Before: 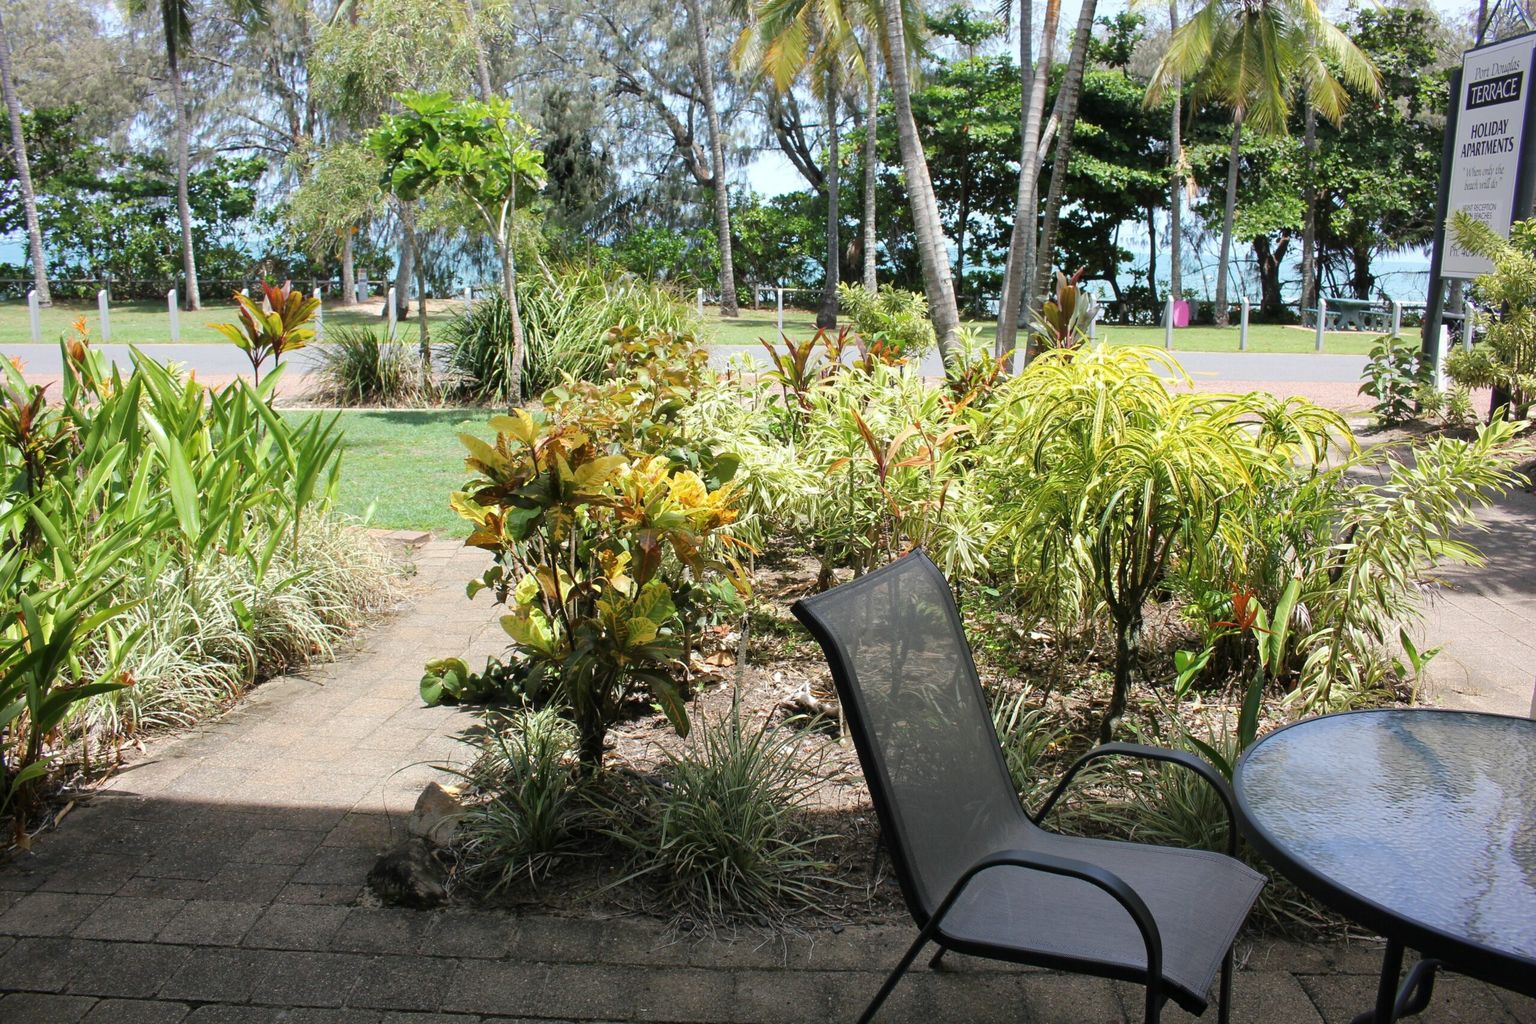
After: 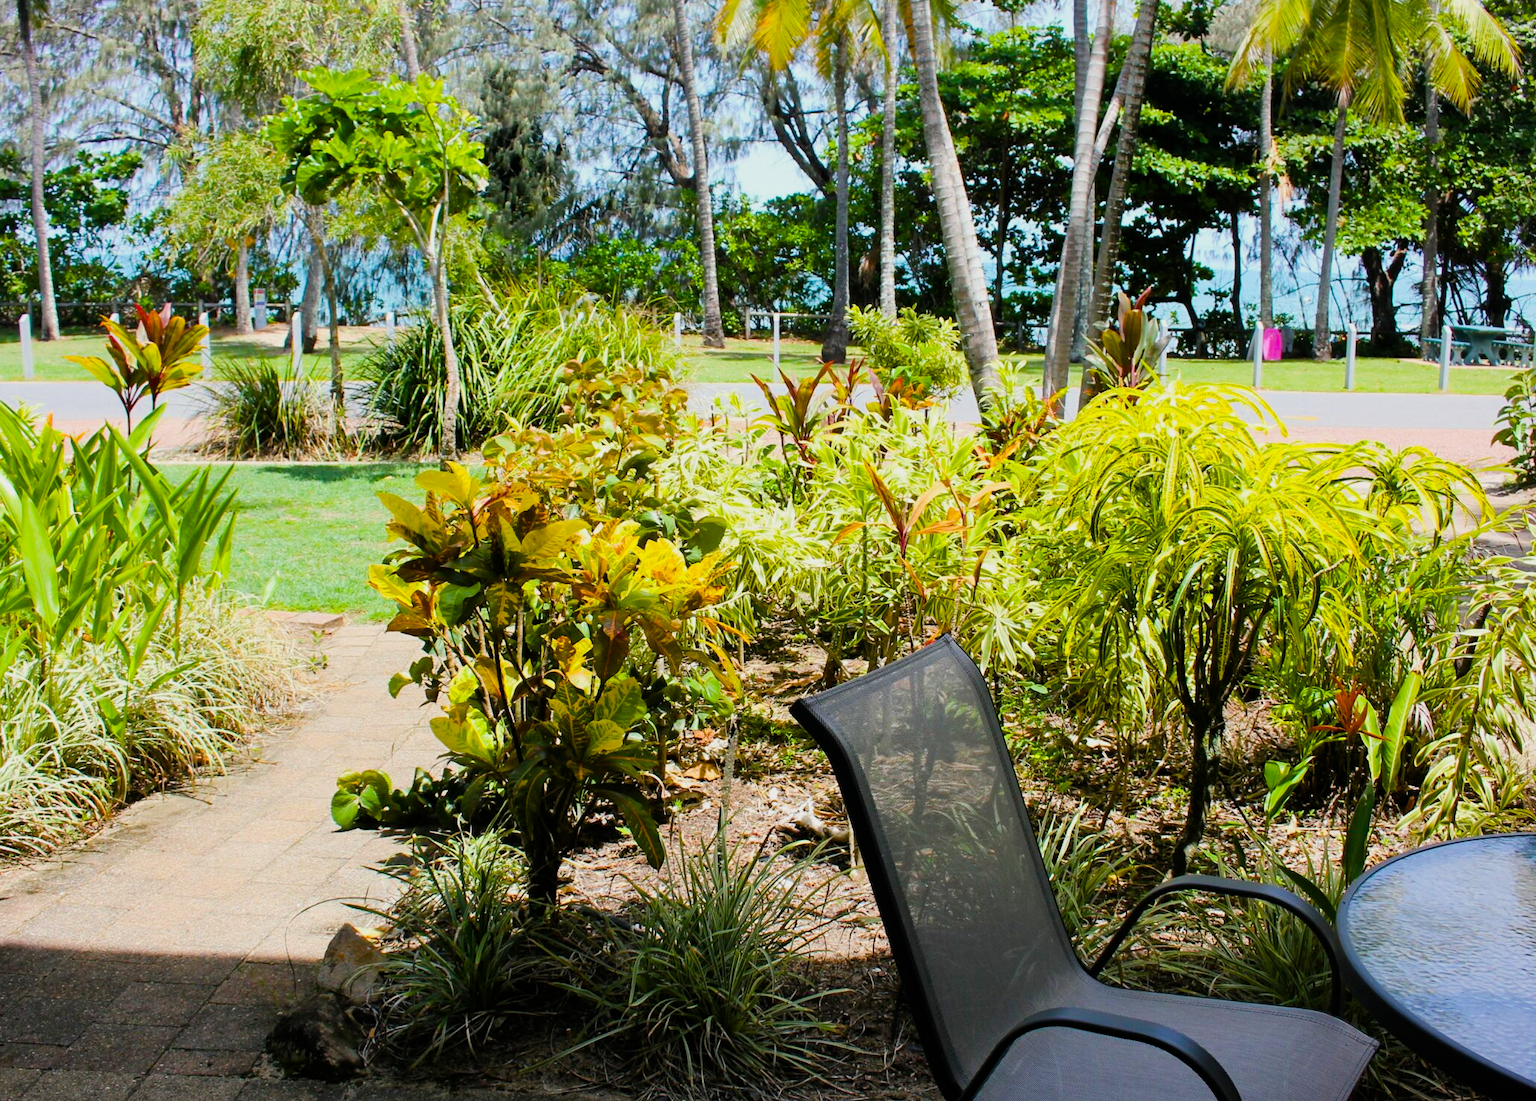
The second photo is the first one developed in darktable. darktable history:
crop: left 9.929%, top 3.475%, right 9.188%, bottom 9.529%
filmic rgb: black relative exposure -16 EV, white relative exposure 6.92 EV, hardness 4.7
color balance rgb: linear chroma grading › global chroma 9%, perceptual saturation grading › global saturation 36%, perceptual saturation grading › shadows 35%, perceptual brilliance grading › global brilliance 21.21%, perceptual brilliance grading › shadows -35%, global vibrance 21.21%
